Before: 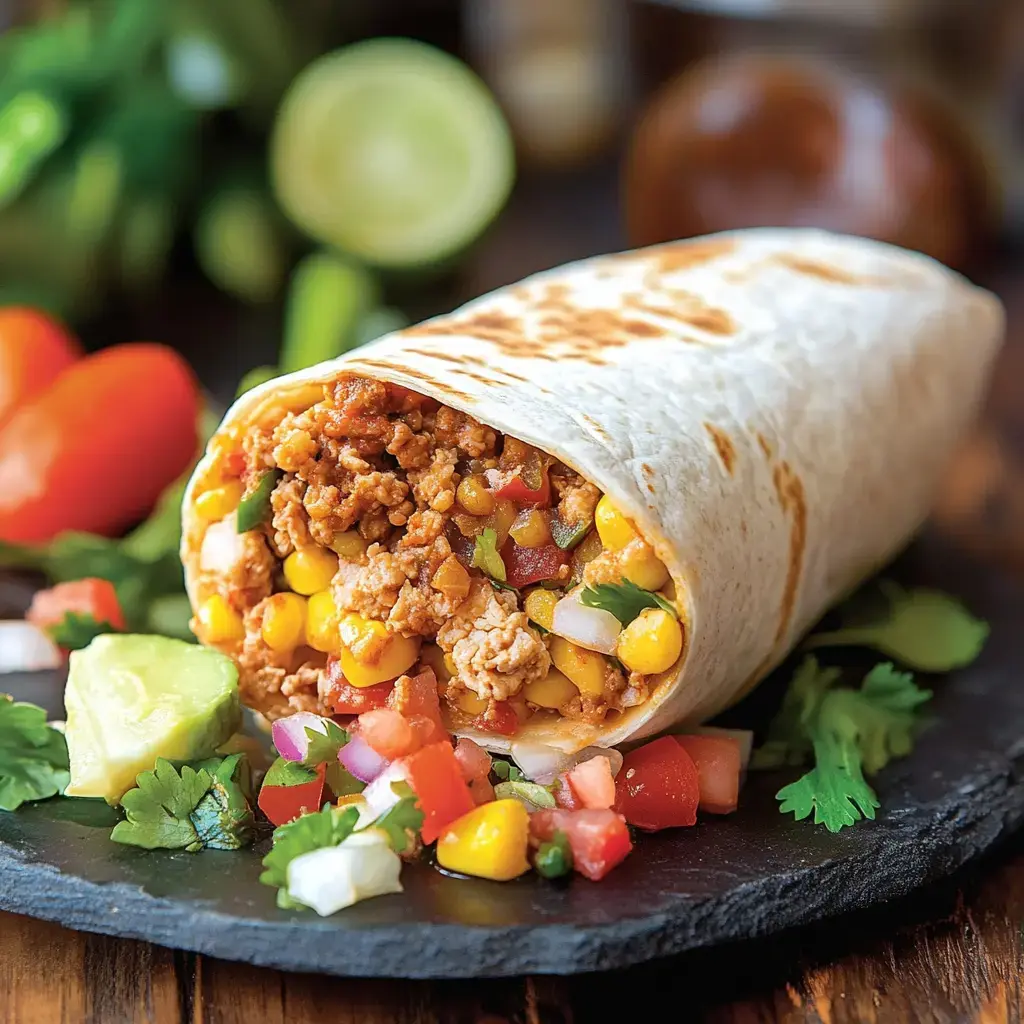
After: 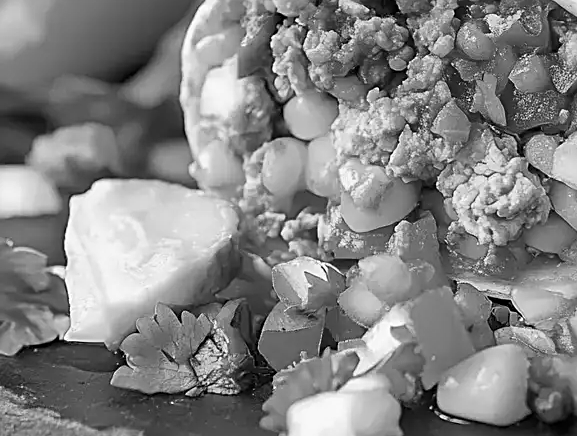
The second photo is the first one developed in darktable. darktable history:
color calibration: output gray [0.267, 0.423, 0.261, 0], illuminant same as pipeline (D50), adaptation none (bypass)
sharpen: on, module defaults
crop: top 44.483%, right 43.593%, bottom 12.892%
